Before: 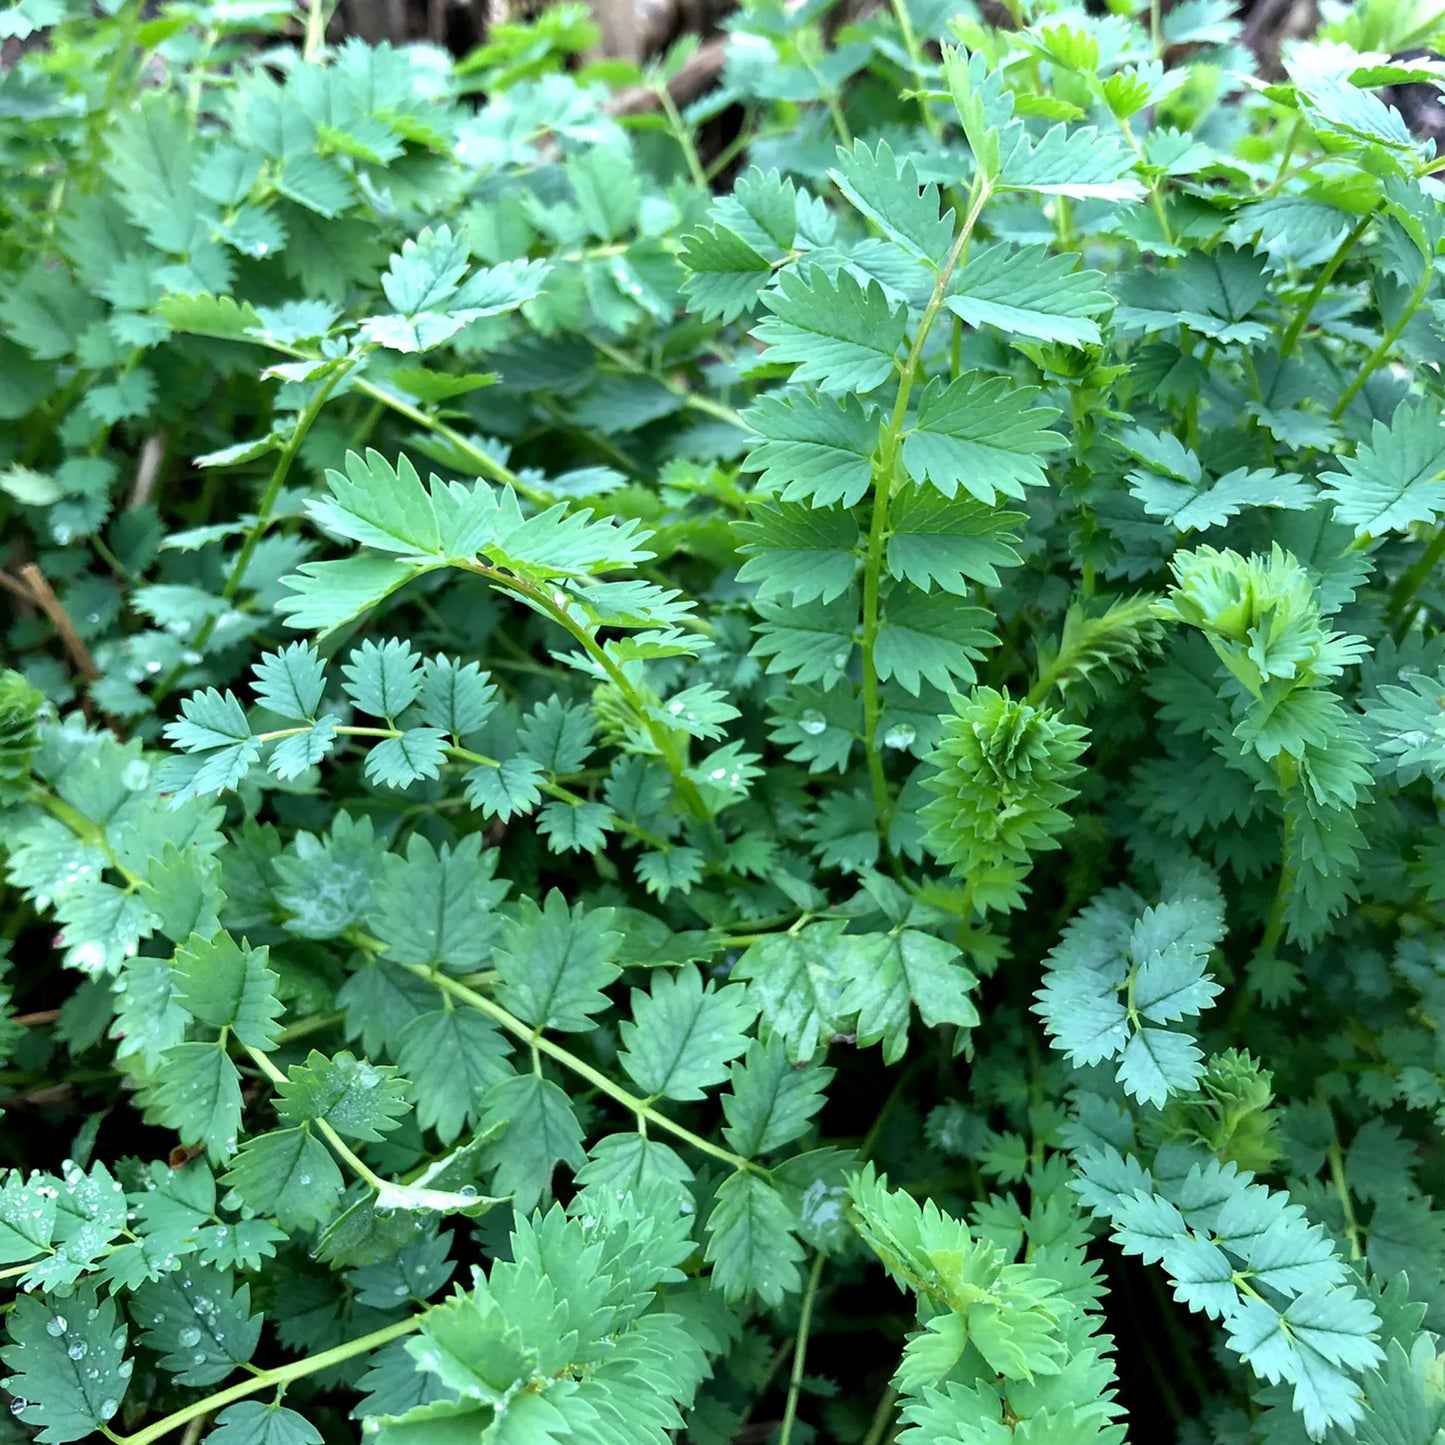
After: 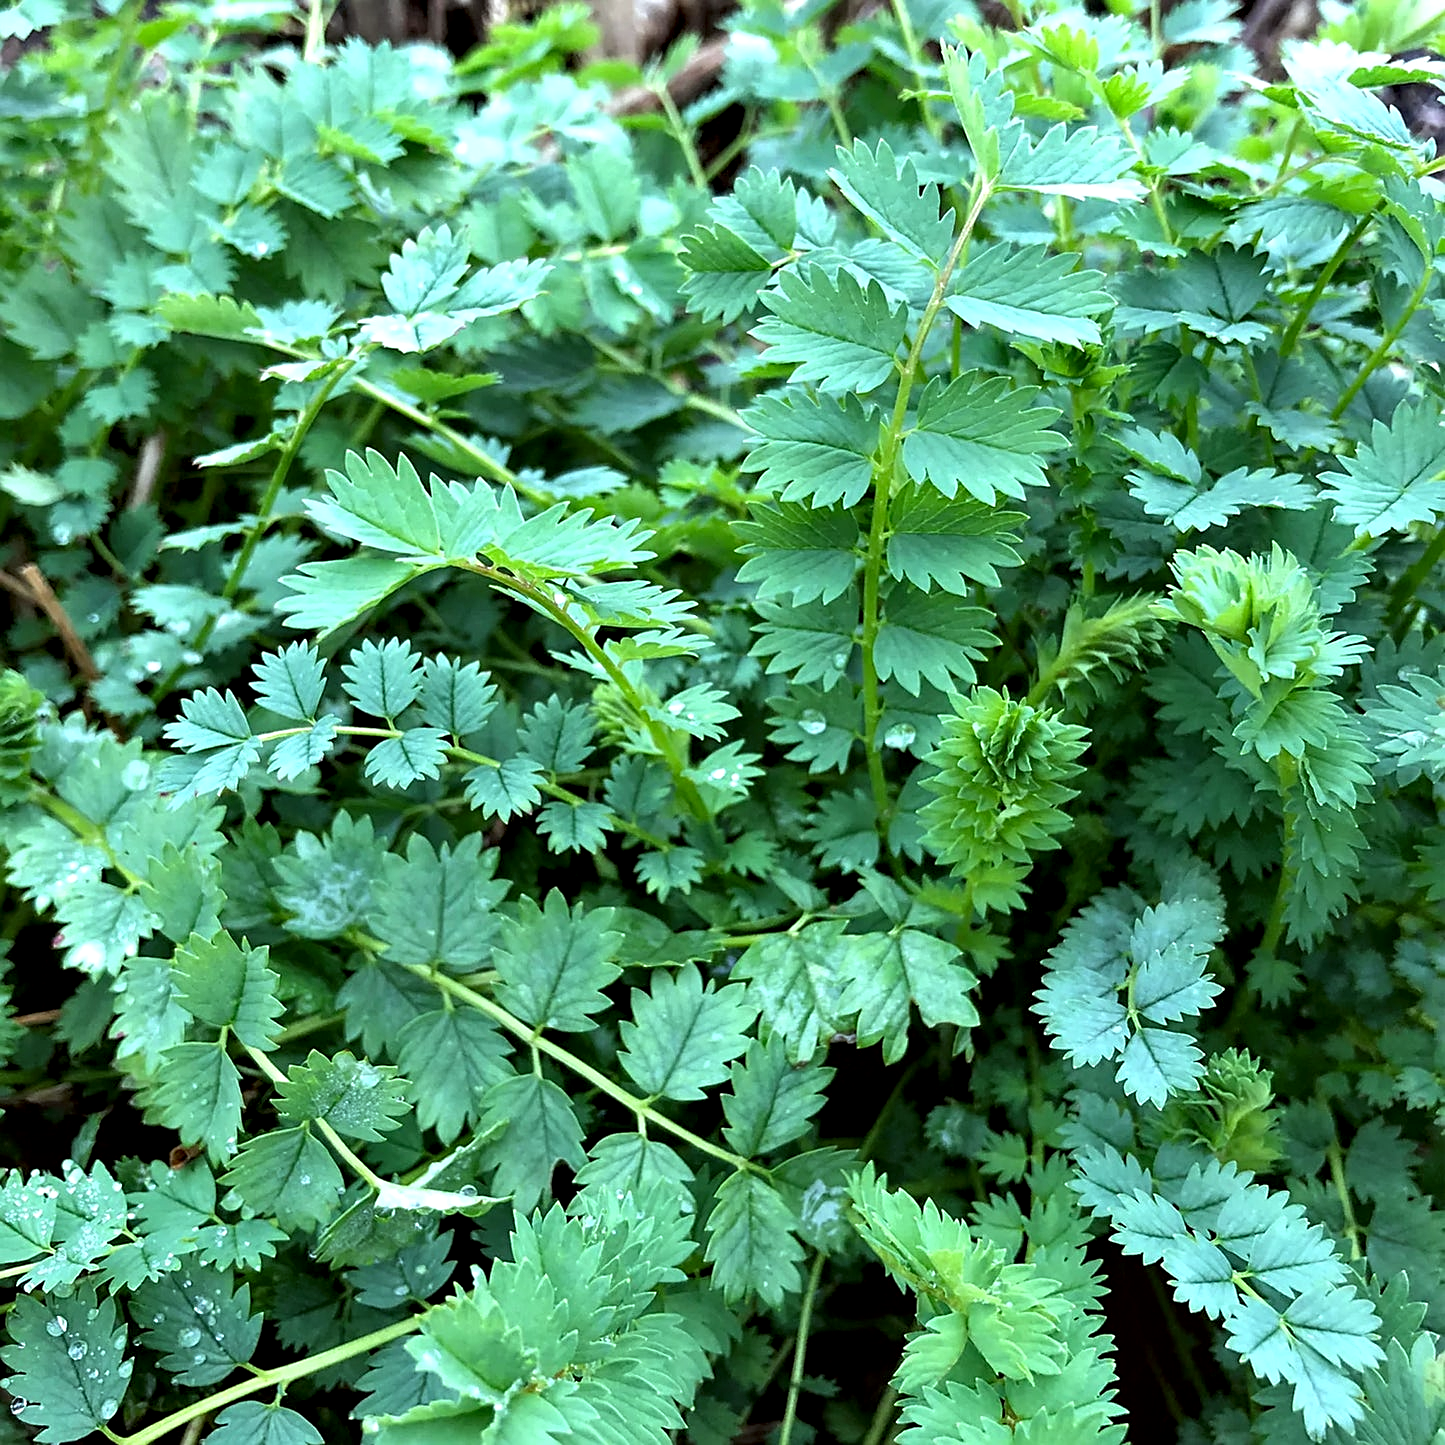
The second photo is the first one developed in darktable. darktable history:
sharpen: on, module defaults
color correction: highlights a* -2.73, highlights b* -2.09, shadows a* 2.41, shadows b* 2.73
local contrast: highlights 100%, shadows 100%, detail 120%, midtone range 0.2
contrast equalizer: octaves 7, y [[0.6 ×6], [0.55 ×6], [0 ×6], [0 ×6], [0 ×6]], mix 0.3
